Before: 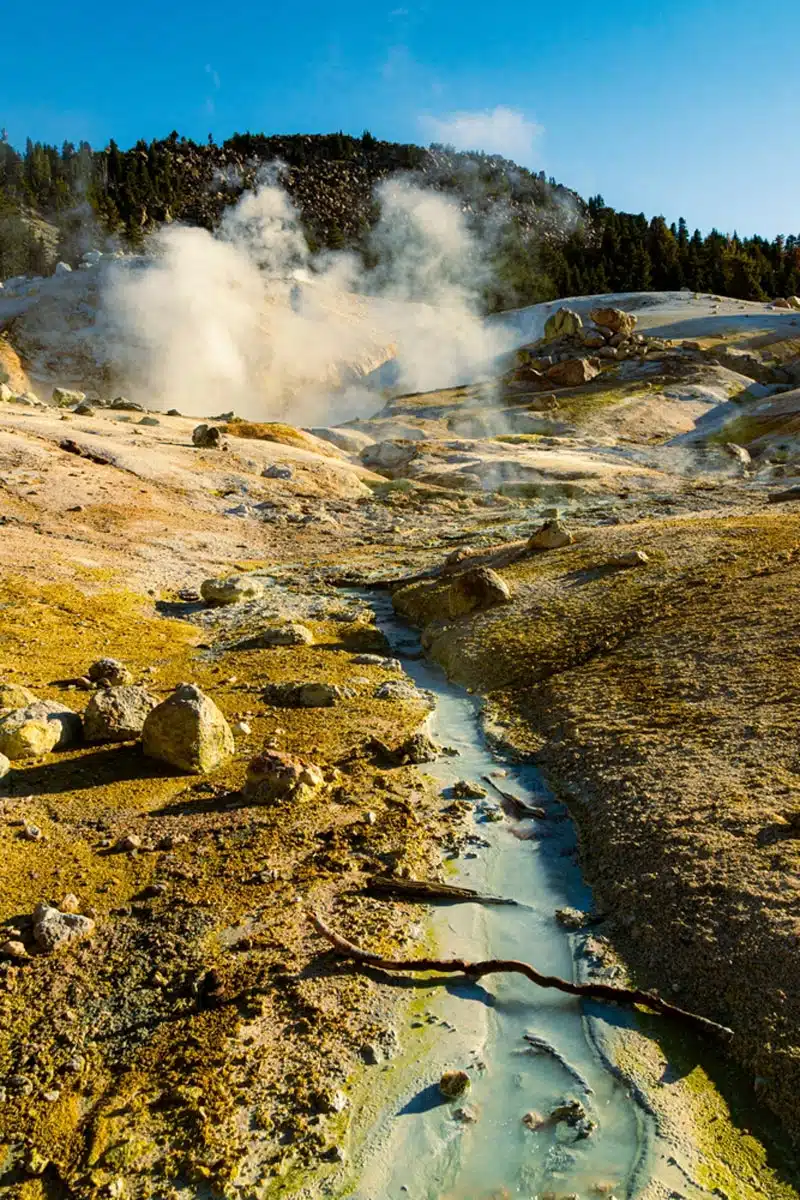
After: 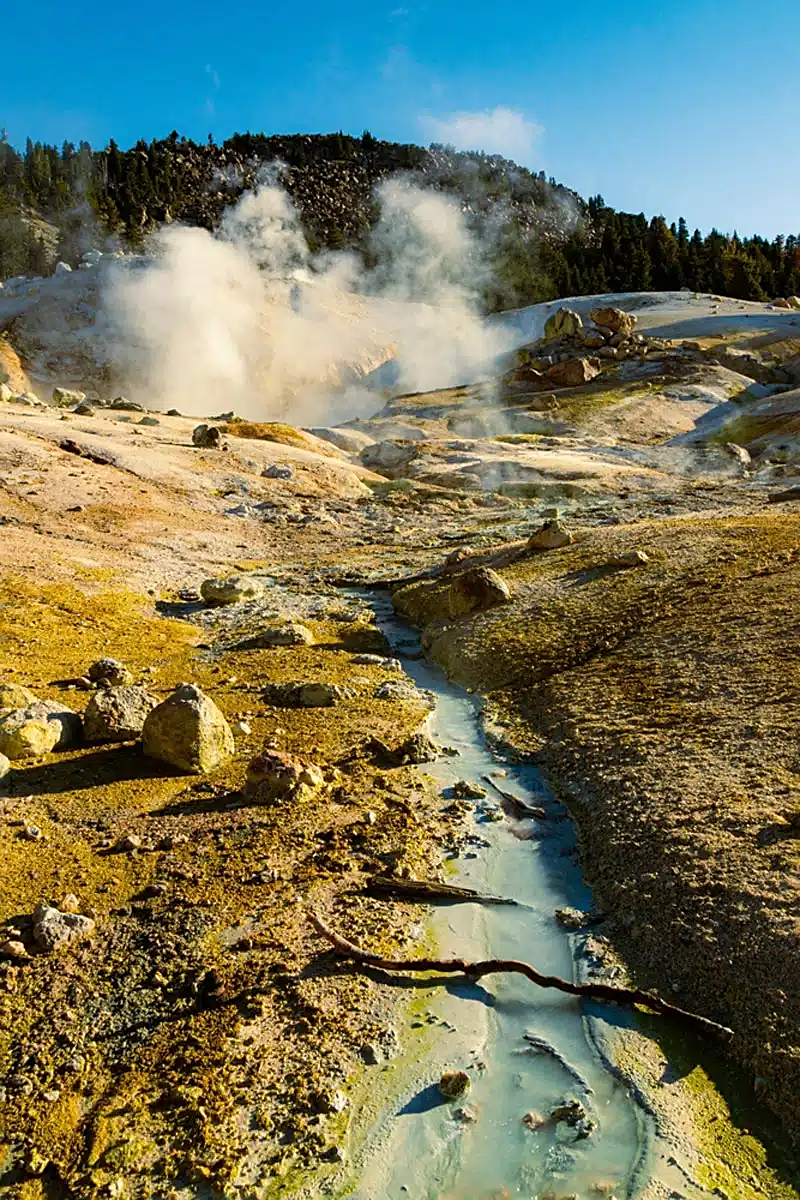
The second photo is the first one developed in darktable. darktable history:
sharpen: radius 1.833, amount 0.408, threshold 1.628
